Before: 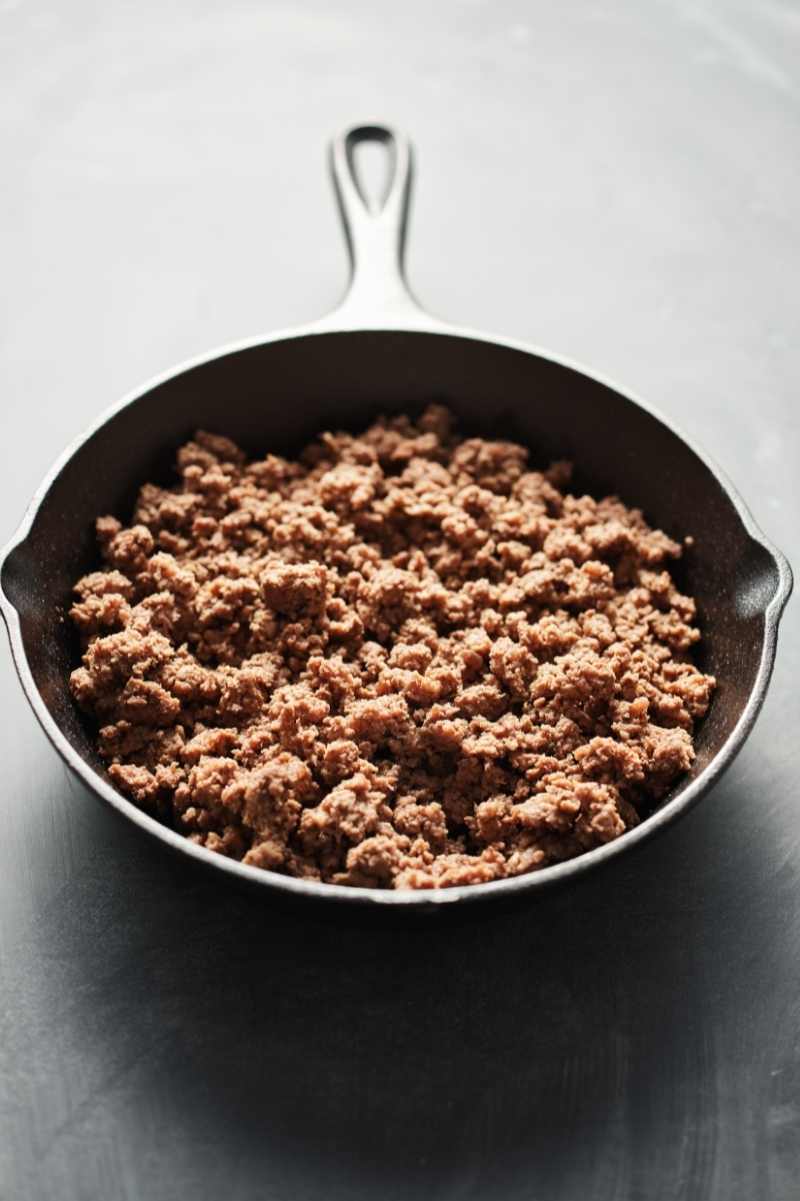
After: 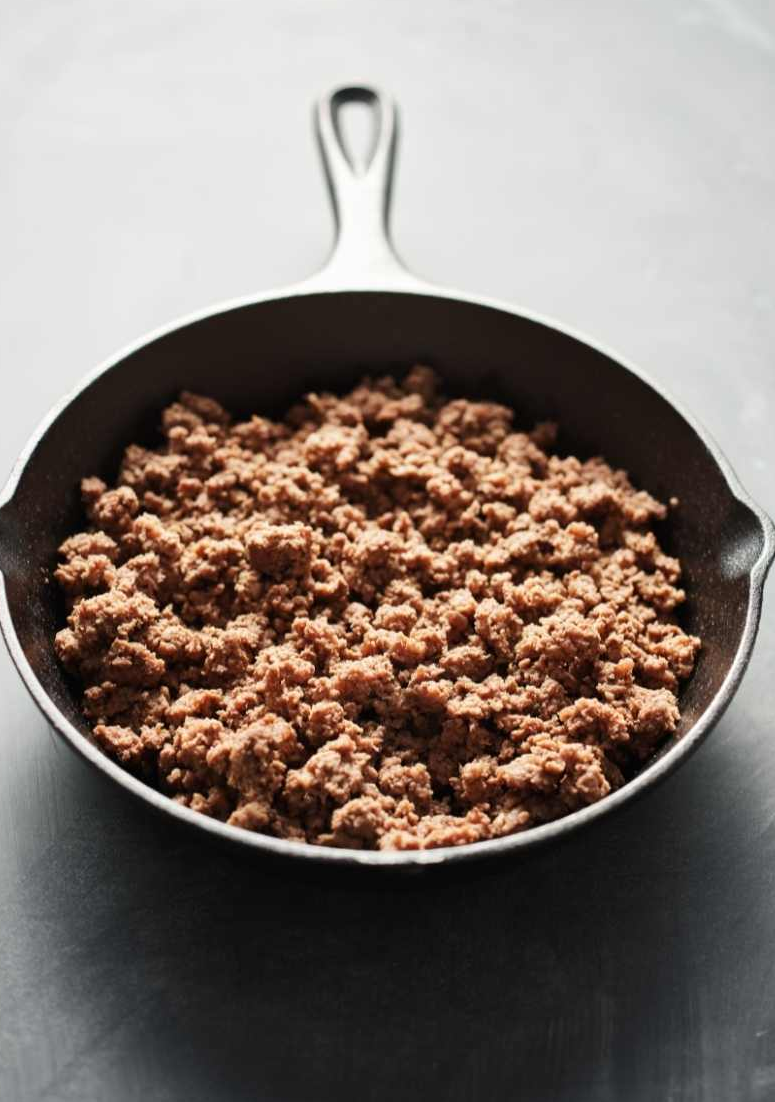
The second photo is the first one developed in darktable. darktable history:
crop: left 1.964%, top 3.251%, right 1.122%, bottom 4.933%
white balance: emerald 1
